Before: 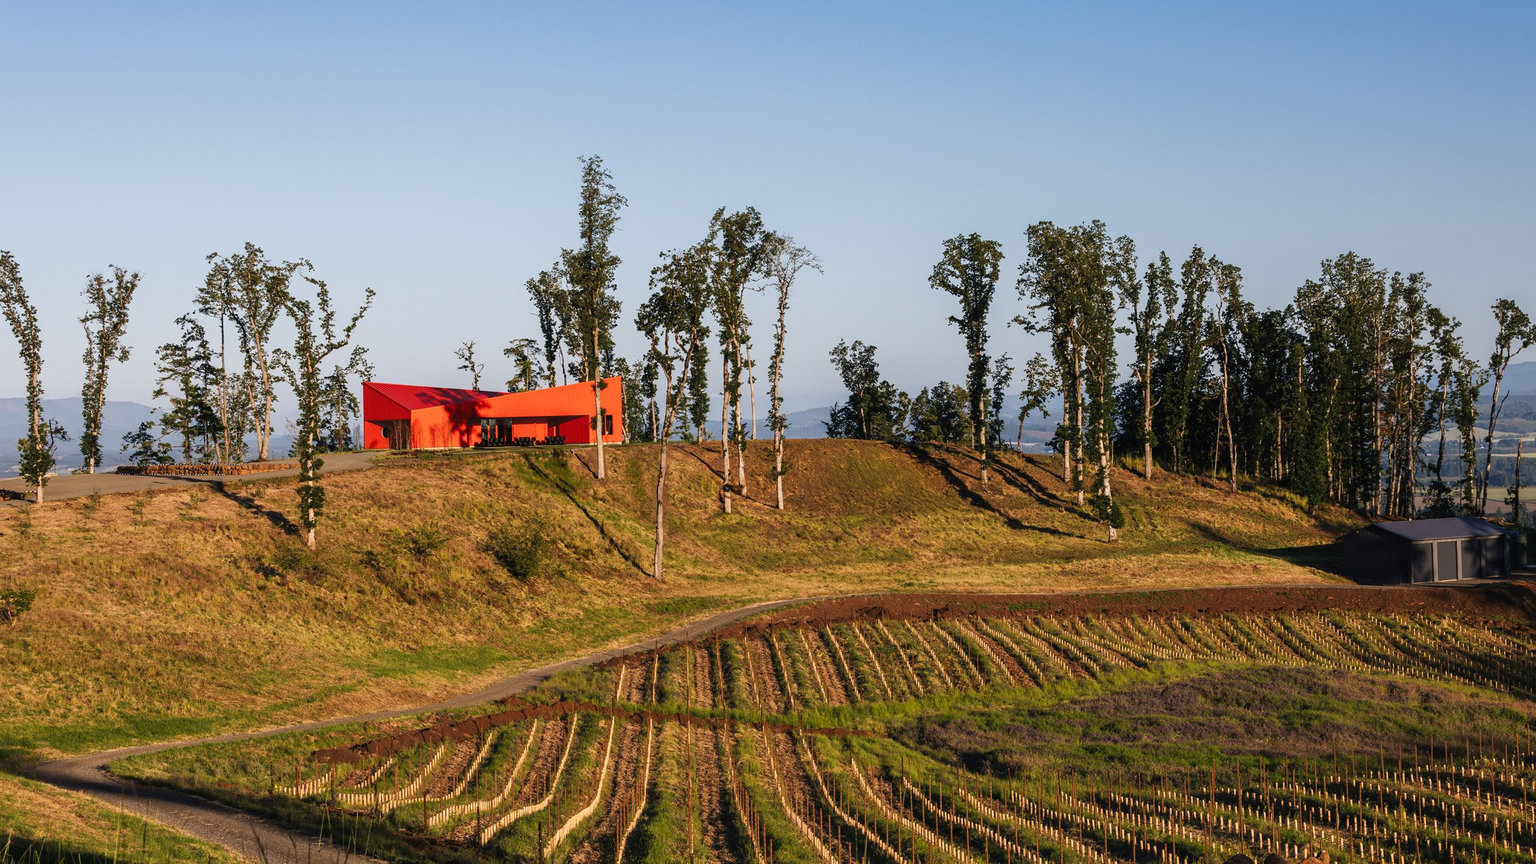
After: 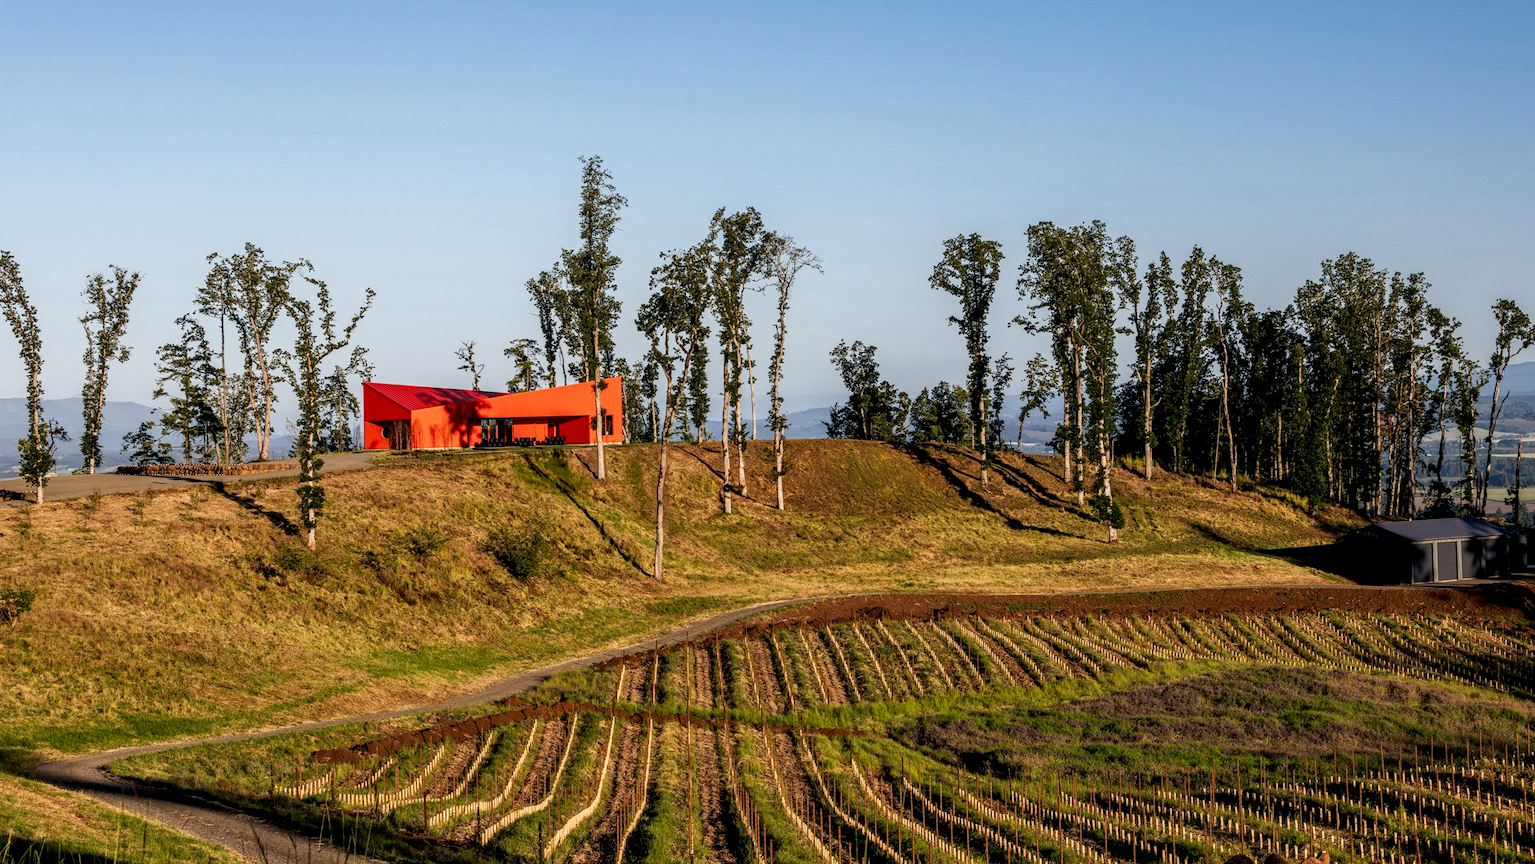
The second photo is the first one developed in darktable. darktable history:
white balance: red 0.978, blue 0.999
exposure: black level correction 0.007, exposure 0.093 EV, compensate highlight preservation false
local contrast: on, module defaults
